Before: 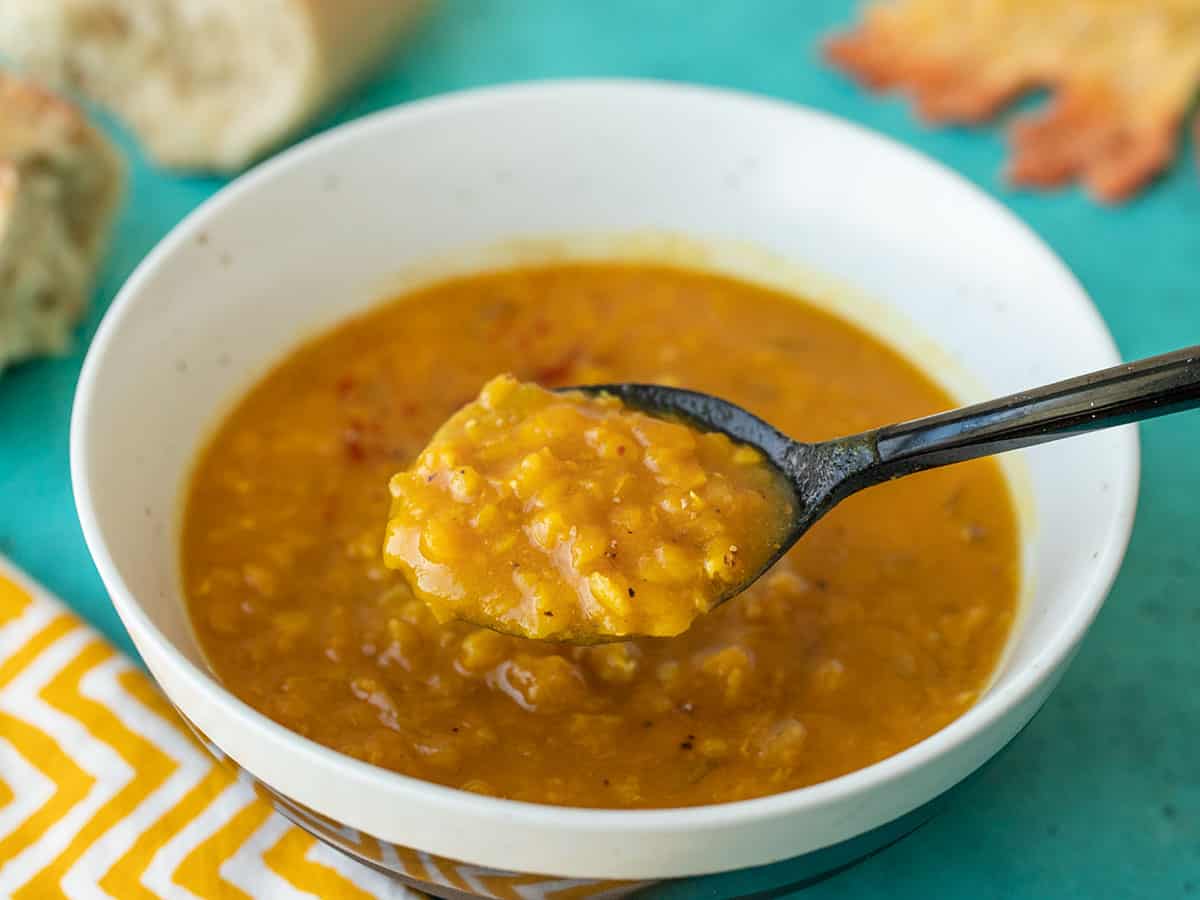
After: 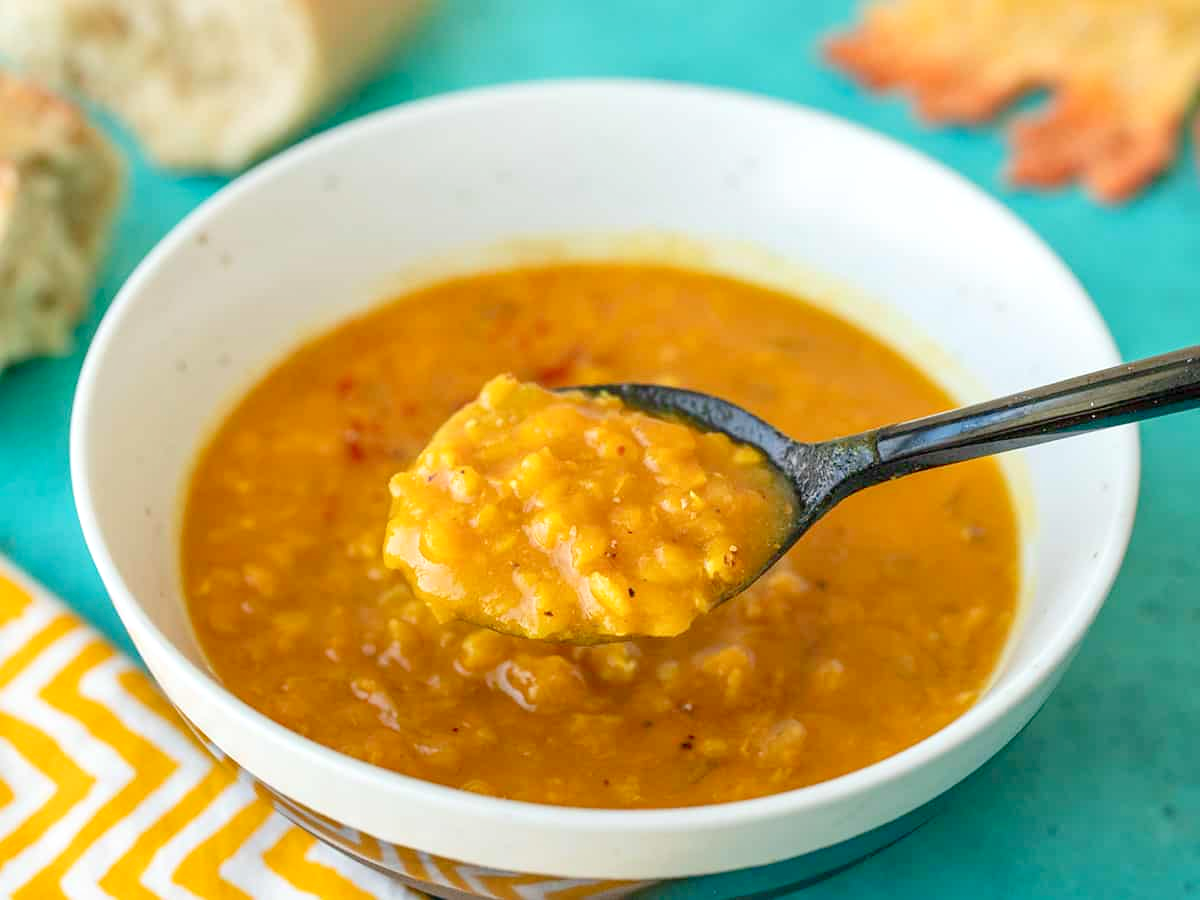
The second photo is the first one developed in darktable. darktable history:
levels: white 99.99%, levels [0, 0.43, 0.984]
local contrast: mode bilateral grid, contrast 20, coarseness 50, detail 119%, midtone range 0.2
